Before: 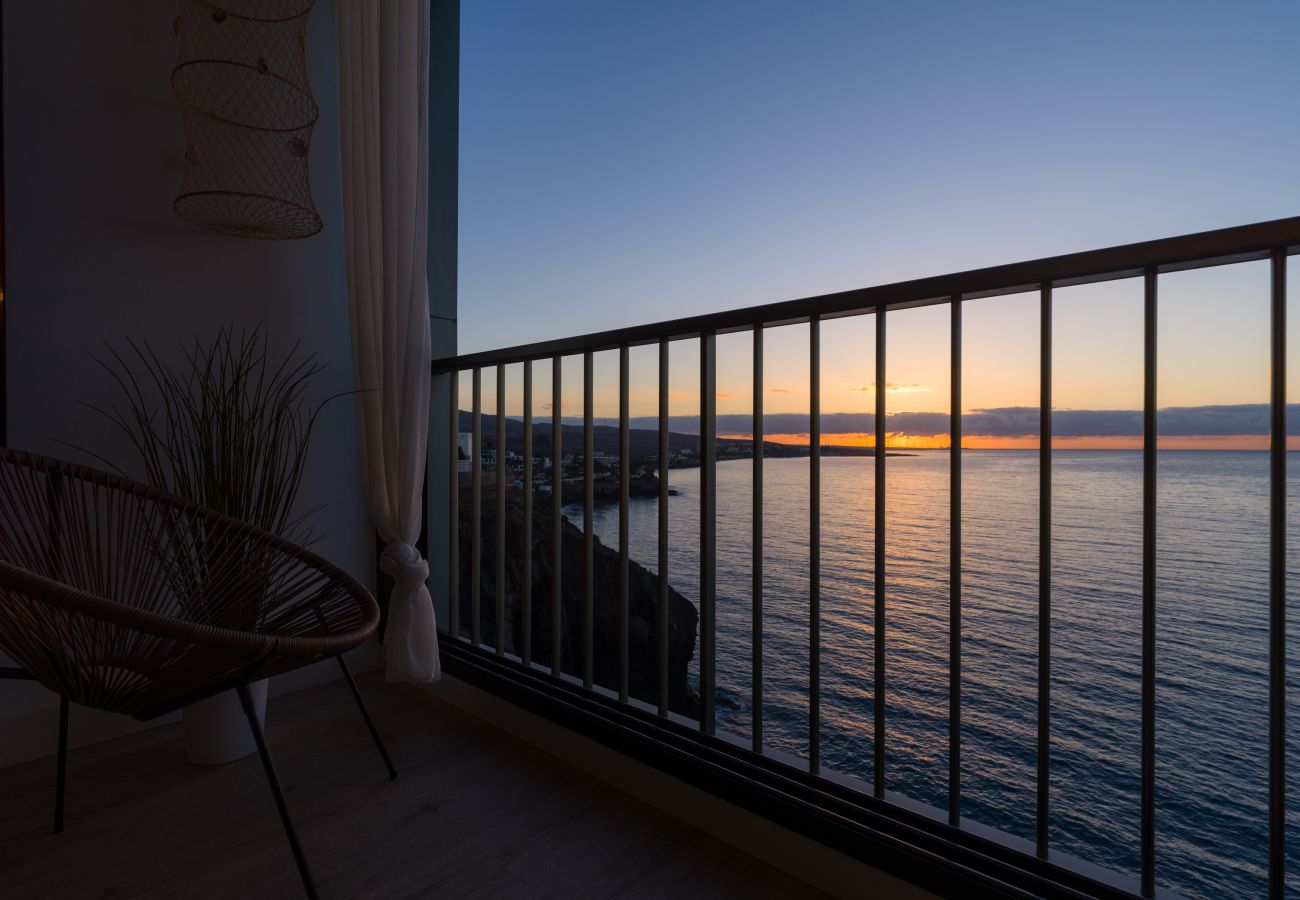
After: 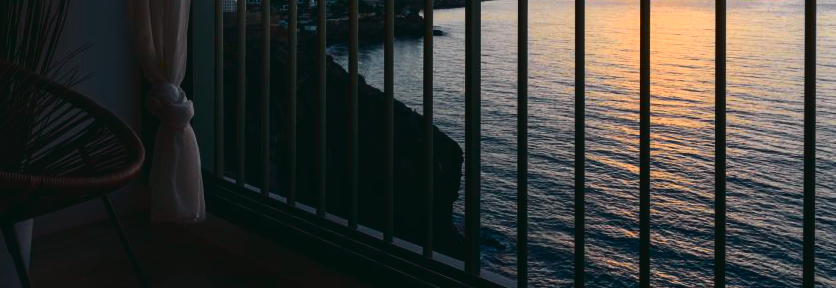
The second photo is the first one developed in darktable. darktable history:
crop: left 18.091%, top 51.13%, right 17.525%, bottom 16.85%
tone curve: curves: ch0 [(0, 0.036) (0.037, 0.042) (0.184, 0.146) (0.438, 0.521) (0.54, 0.668) (0.698, 0.835) (0.856, 0.92) (1, 0.98)]; ch1 [(0, 0) (0.393, 0.415) (0.447, 0.448) (0.482, 0.459) (0.509, 0.496) (0.527, 0.525) (0.571, 0.602) (0.619, 0.671) (0.715, 0.729) (1, 1)]; ch2 [(0, 0) (0.369, 0.388) (0.449, 0.454) (0.499, 0.5) (0.521, 0.517) (0.53, 0.544) (0.561, 0.607) (0.674, 0.735) (1, 1)], color space Lab, independent channels, preserve colors none
